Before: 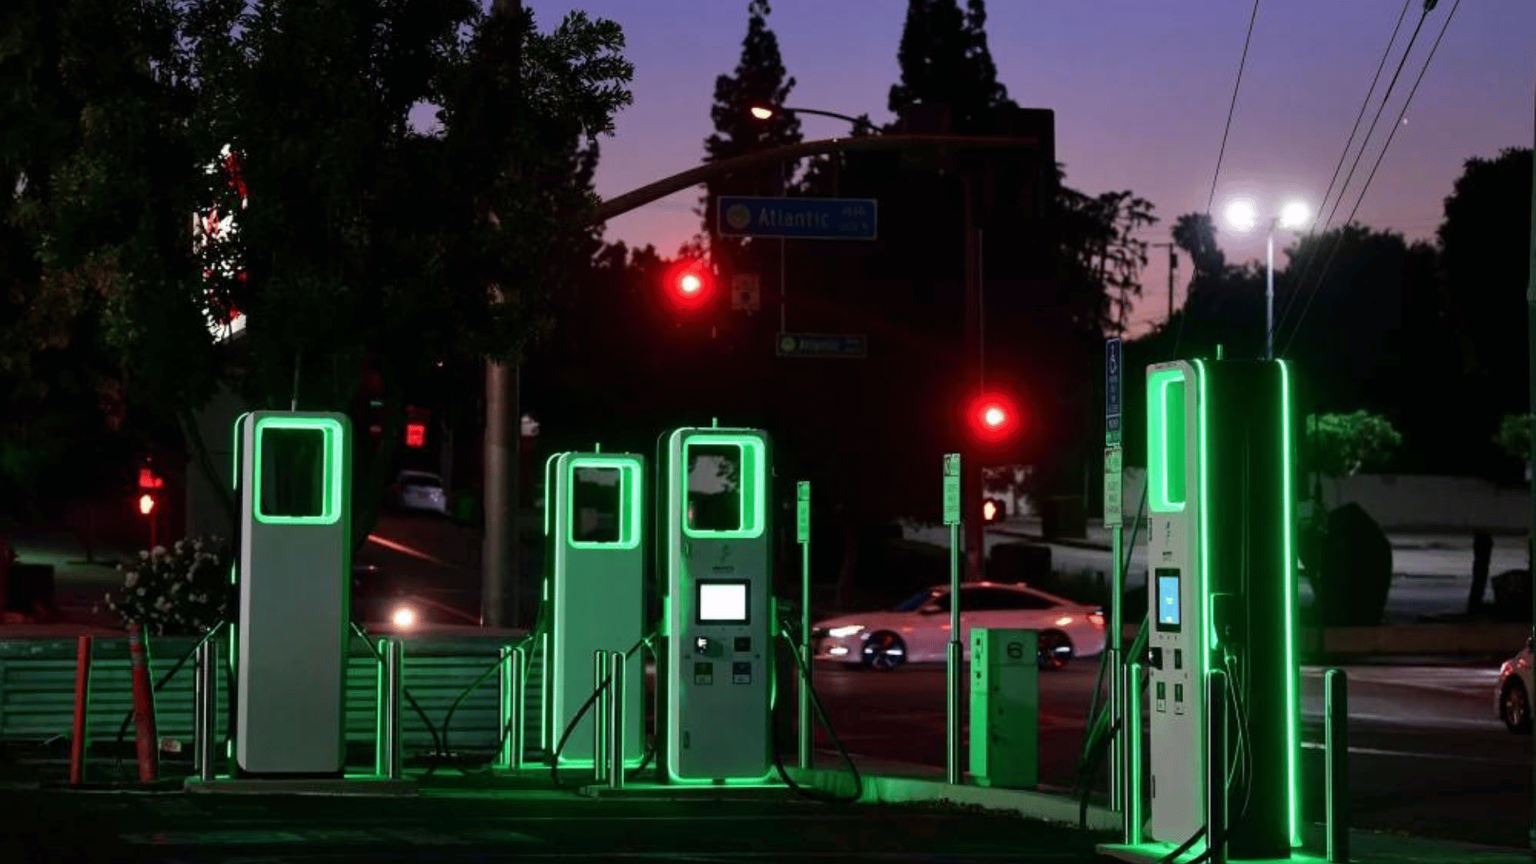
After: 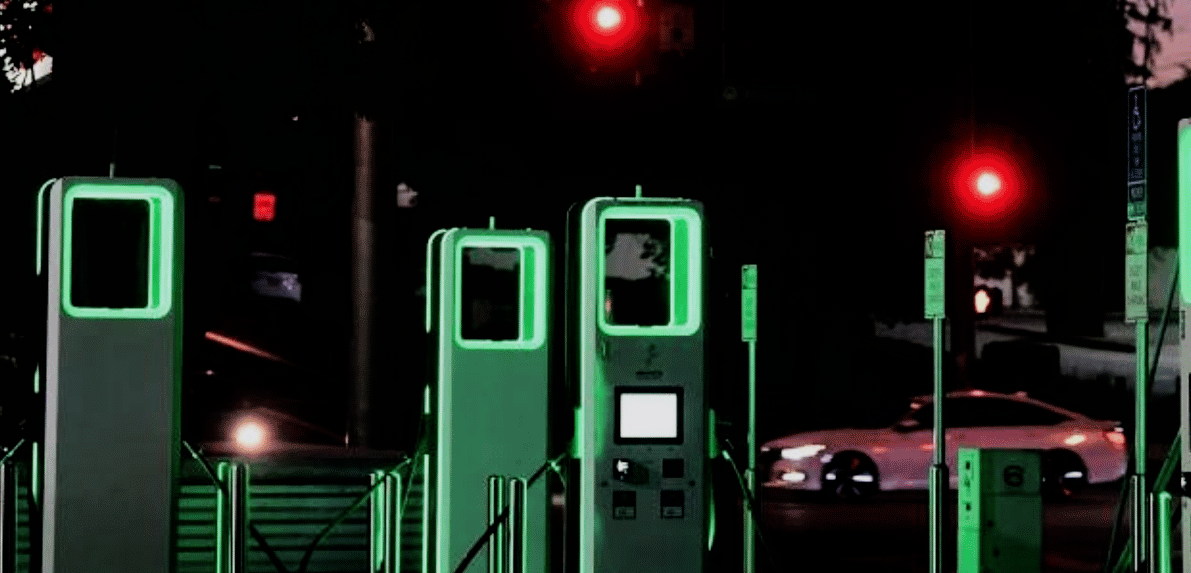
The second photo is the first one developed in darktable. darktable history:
crop: left 13.312%, top 31.28%, right 24.627%, bottom 15.582%
filmic rgb: black relative exposure -5 EV, hardness 2.88, contrast 1.3, highlights saturation mix -30%
